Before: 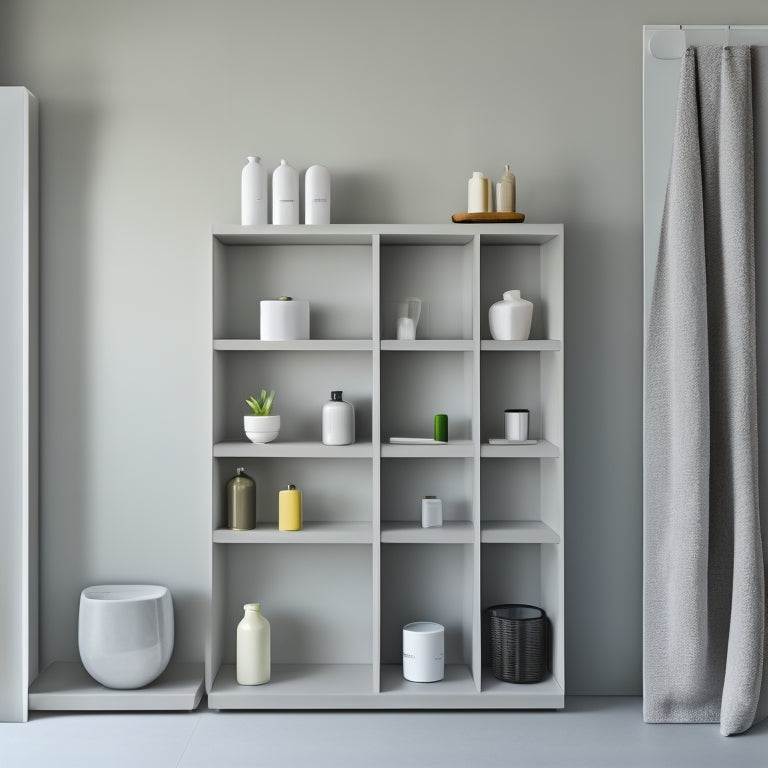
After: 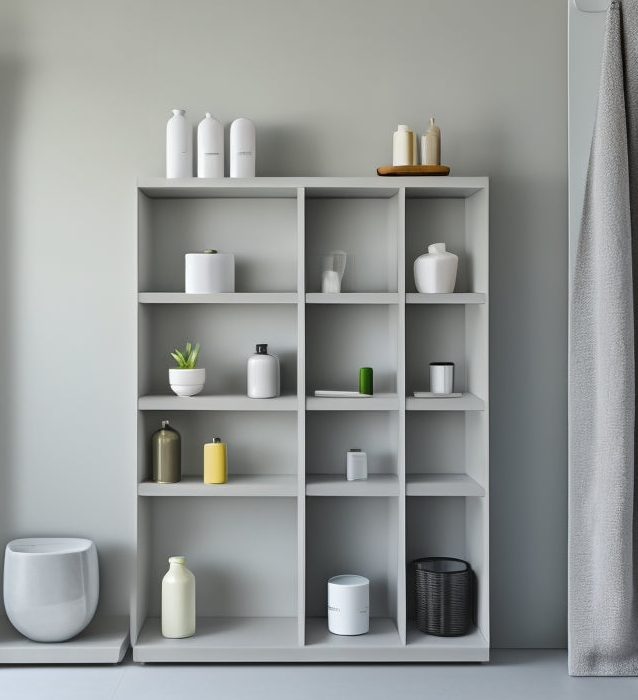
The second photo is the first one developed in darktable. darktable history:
crop: left 9.827%, top 6.245%, right 7.062%, bottom 2.581%
